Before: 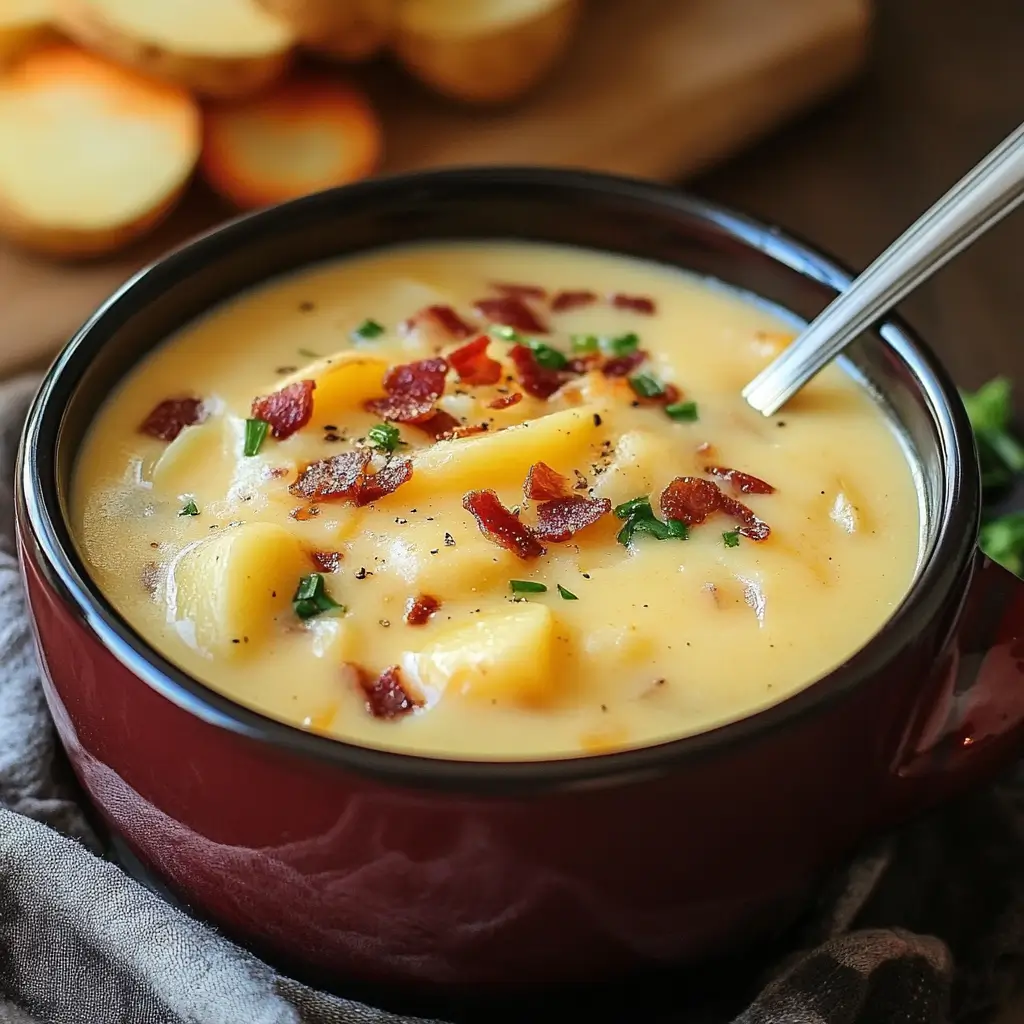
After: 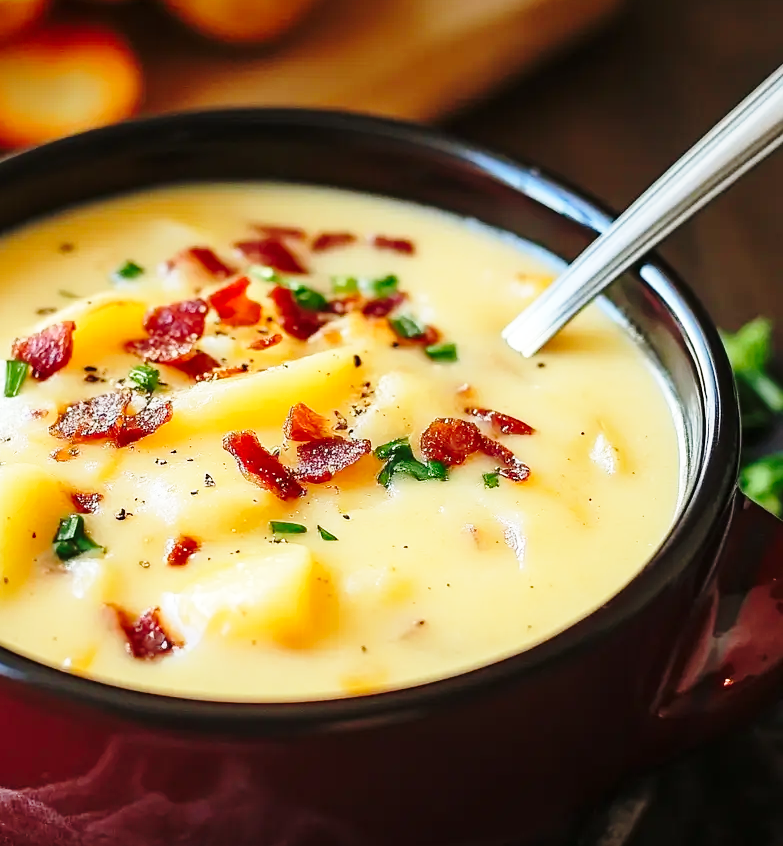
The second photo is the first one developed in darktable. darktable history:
base curve: curves: ch0 [(0, 0) (0.028, 0.03) (0.121, 0.232) (0.46, 0.748) (0.859, 0.968) (1, 1)], preserve colors none
crop: left 23.441%, top 5.822%, bottom 11.533%
